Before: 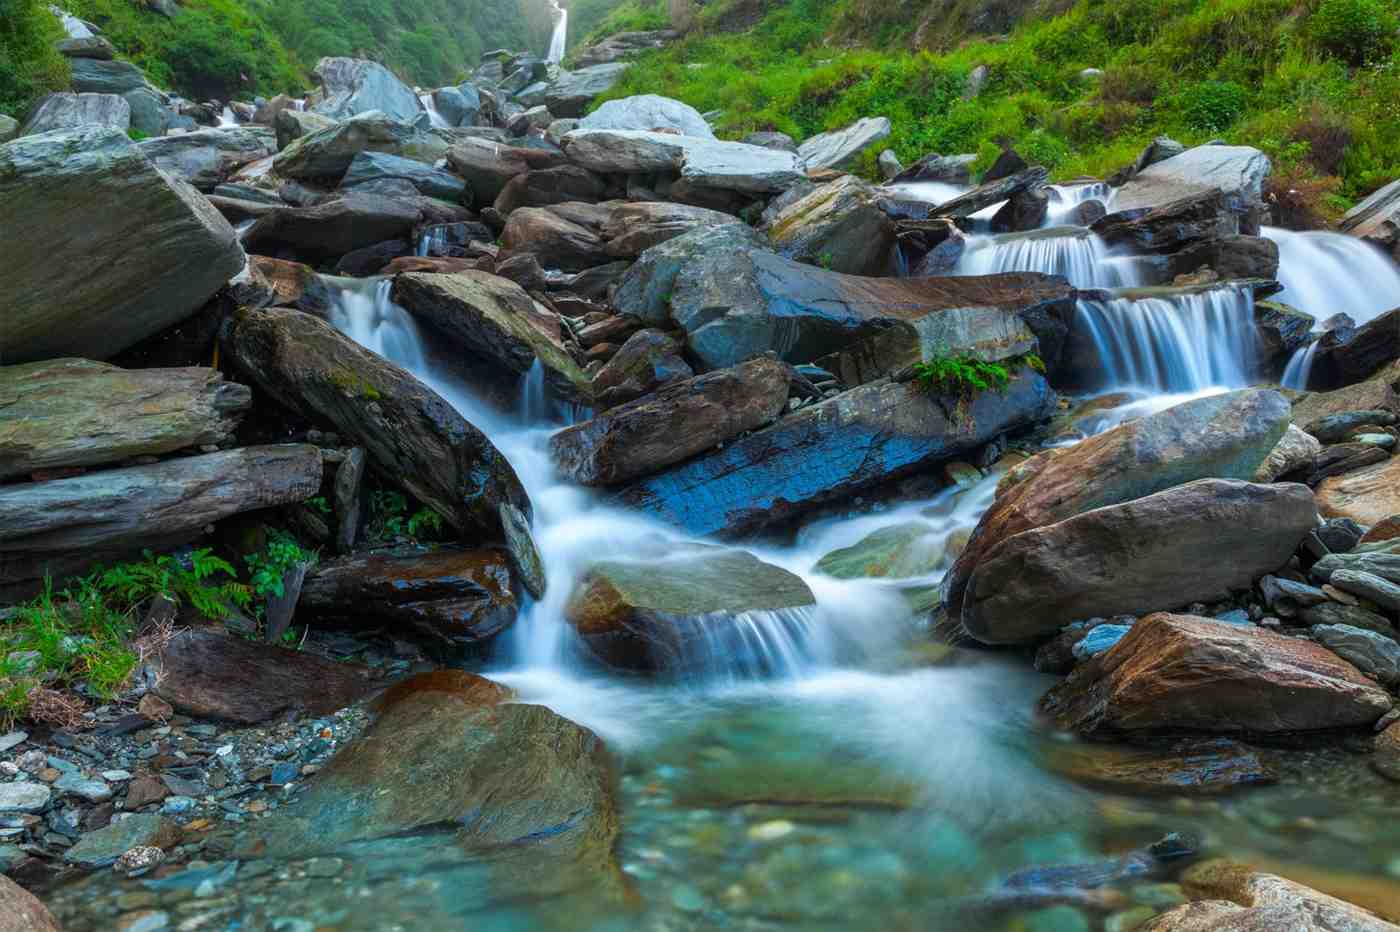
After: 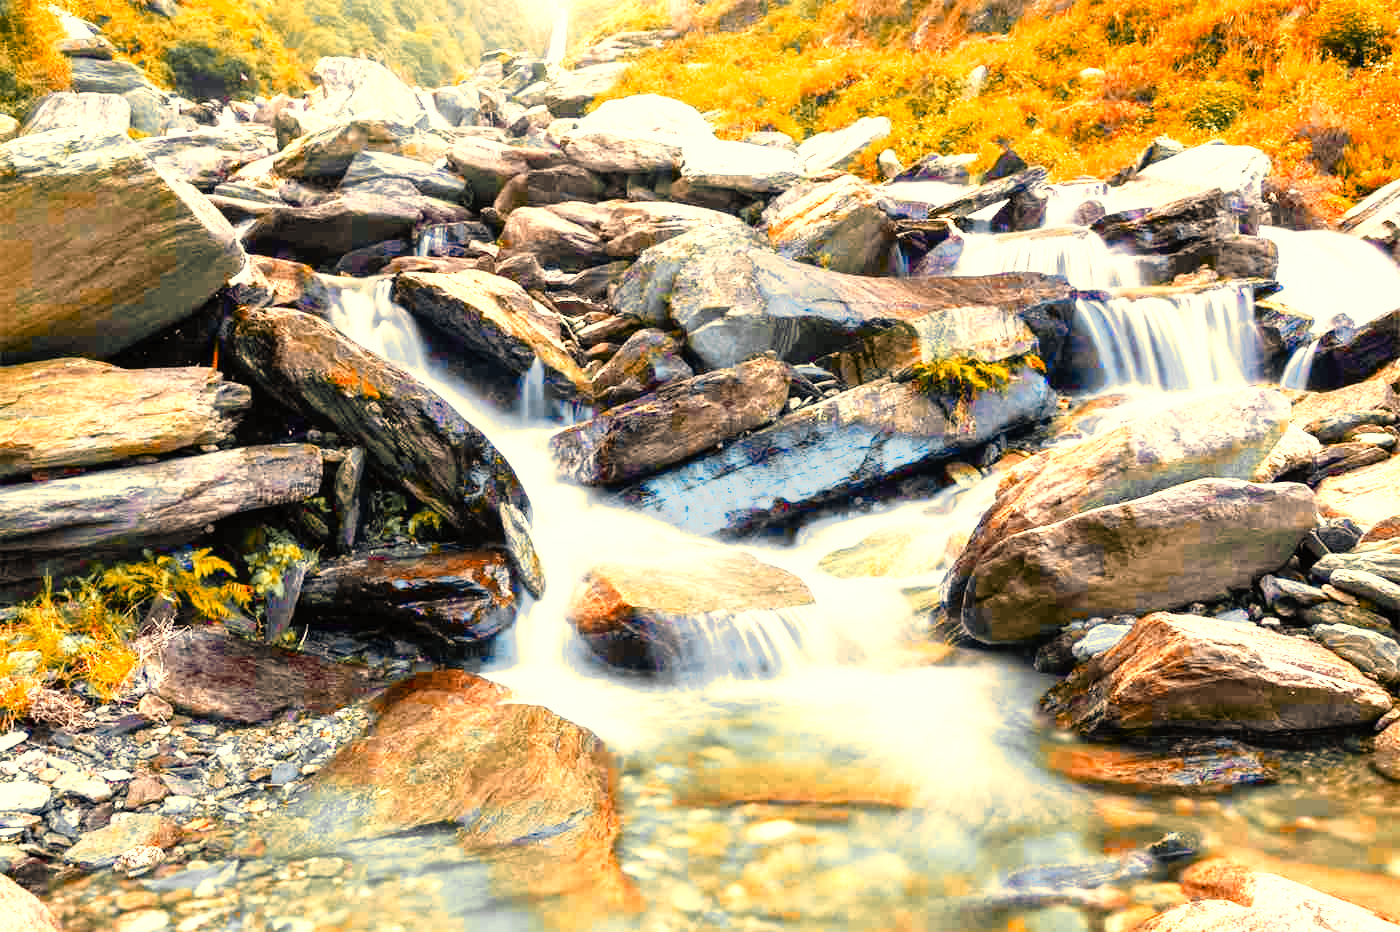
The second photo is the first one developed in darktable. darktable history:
exposure: black level correction 0, exposure 0.7 EV, compensate exposure bias true, compensate highlight preservation false
base curve: curves: ch0 [(0, 0) (0.012, 0.01) (0.073, 0.168) (0.31, 0.711) (0.645, 0.957) (1, 1)], preserve colors none
color zones: curves: ch0 [(0.009, 0.528) (0.136, 0.6) (0.255, 0.586) (0.39, 0.528) (0.522, 0.584) (0.686, 0.736) (0.849, 0.561)]; ch1 [(0.045, 0.781) (0.14, 0.416) (0.257, 0.695) (0.442, 0.032) (0.738, 0.338) (0.818, 0.632) (0.891, 0.741) (1, 0.704)]; ch2 [(0, 0.667) (0.141, 0.52) (0.26, 0.37) (0.474, 0.432) (0.743, 0.286)]
color correction: highlights a* 15, highlights b* 31.55
